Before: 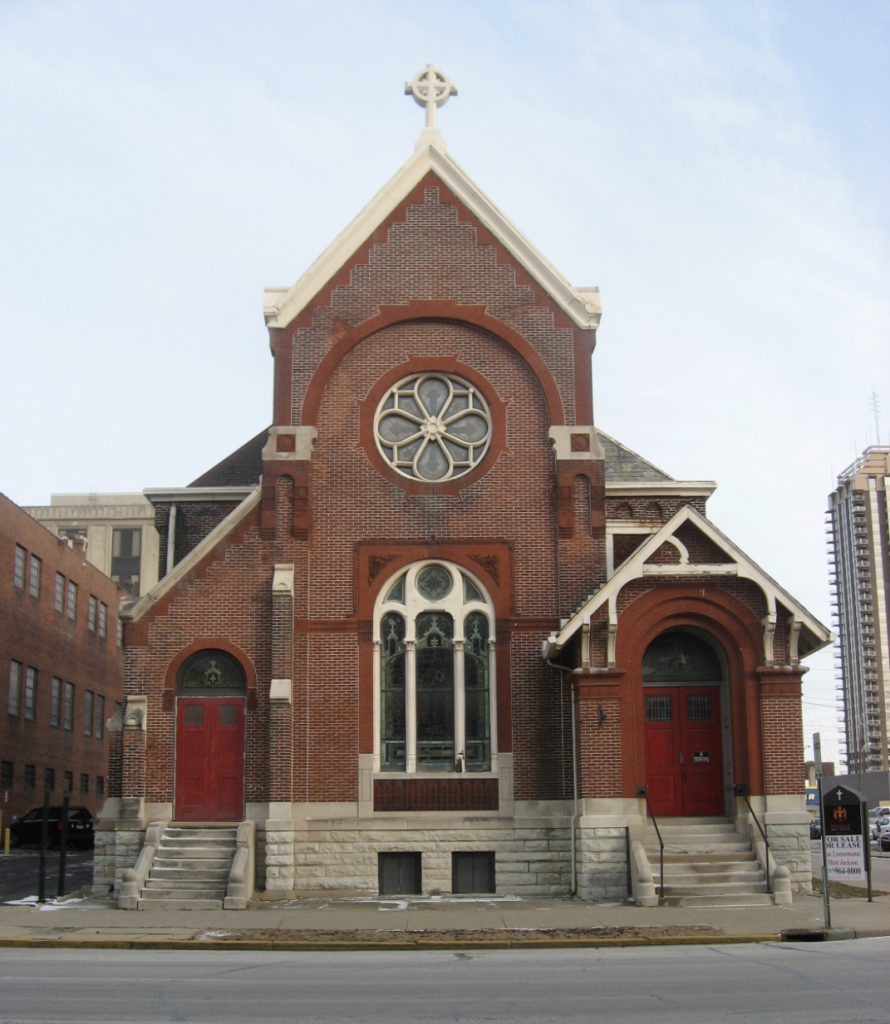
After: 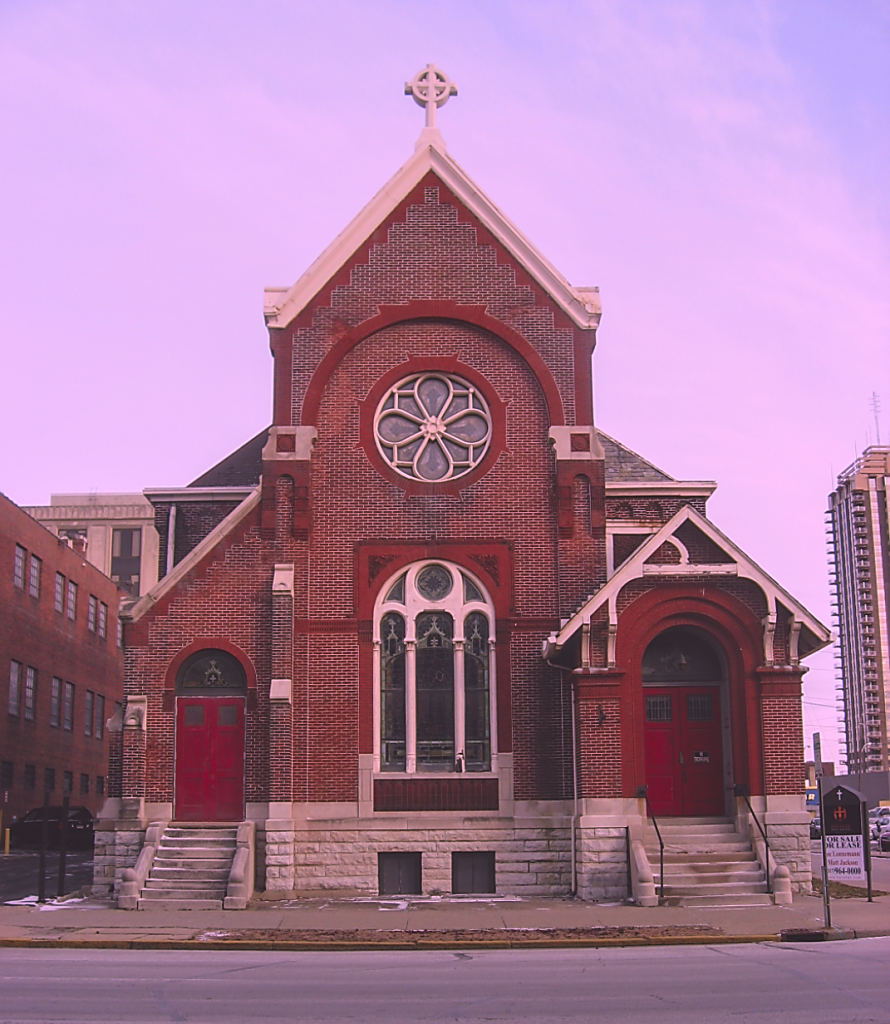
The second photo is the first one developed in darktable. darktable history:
sharpen: radius 1.4, amount 1.25, threshold 0.7
exposure: black level correction -0.036, exposure -0.497 EV, compensate highlight preservation false
color correction: highlights a* 19.5, highlights b* -11.53, saturation 1.69
local contrast: detail 130%
